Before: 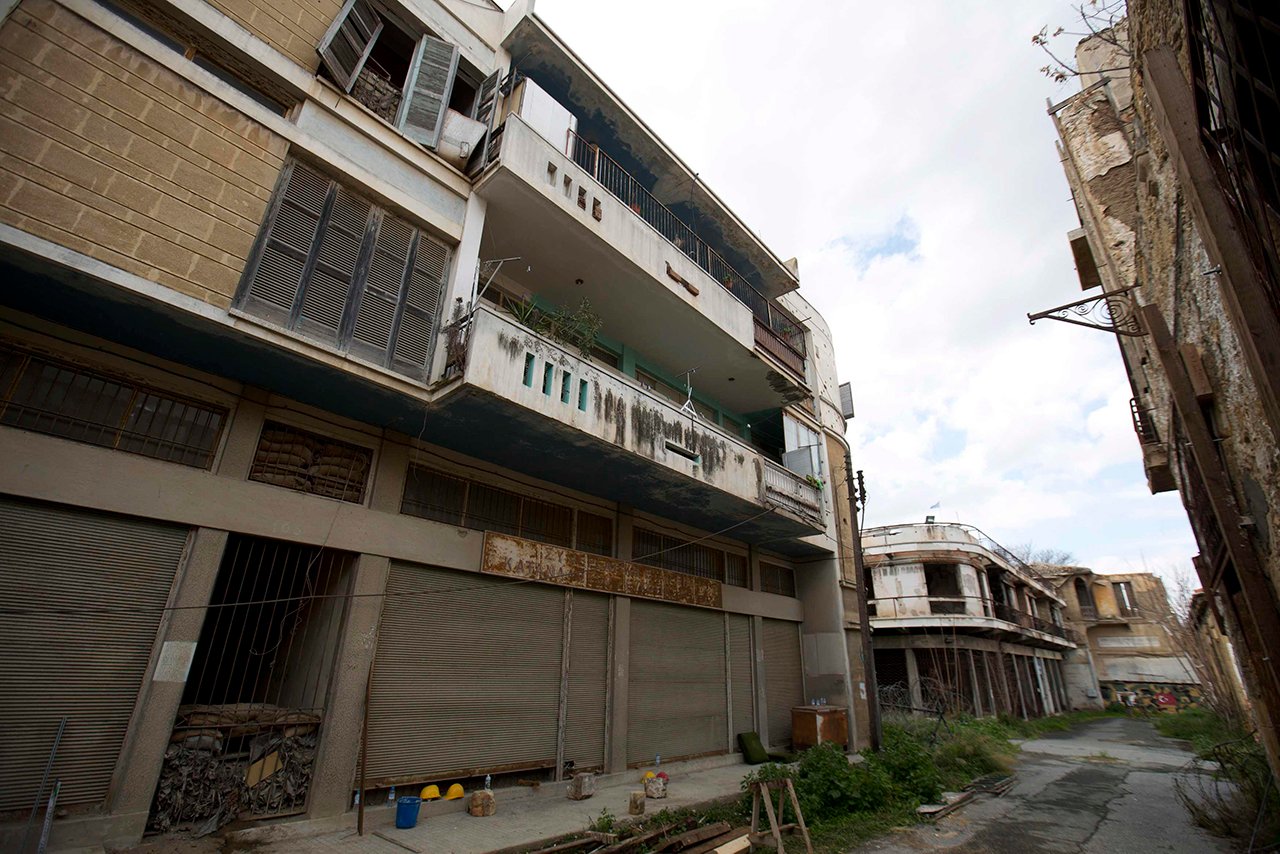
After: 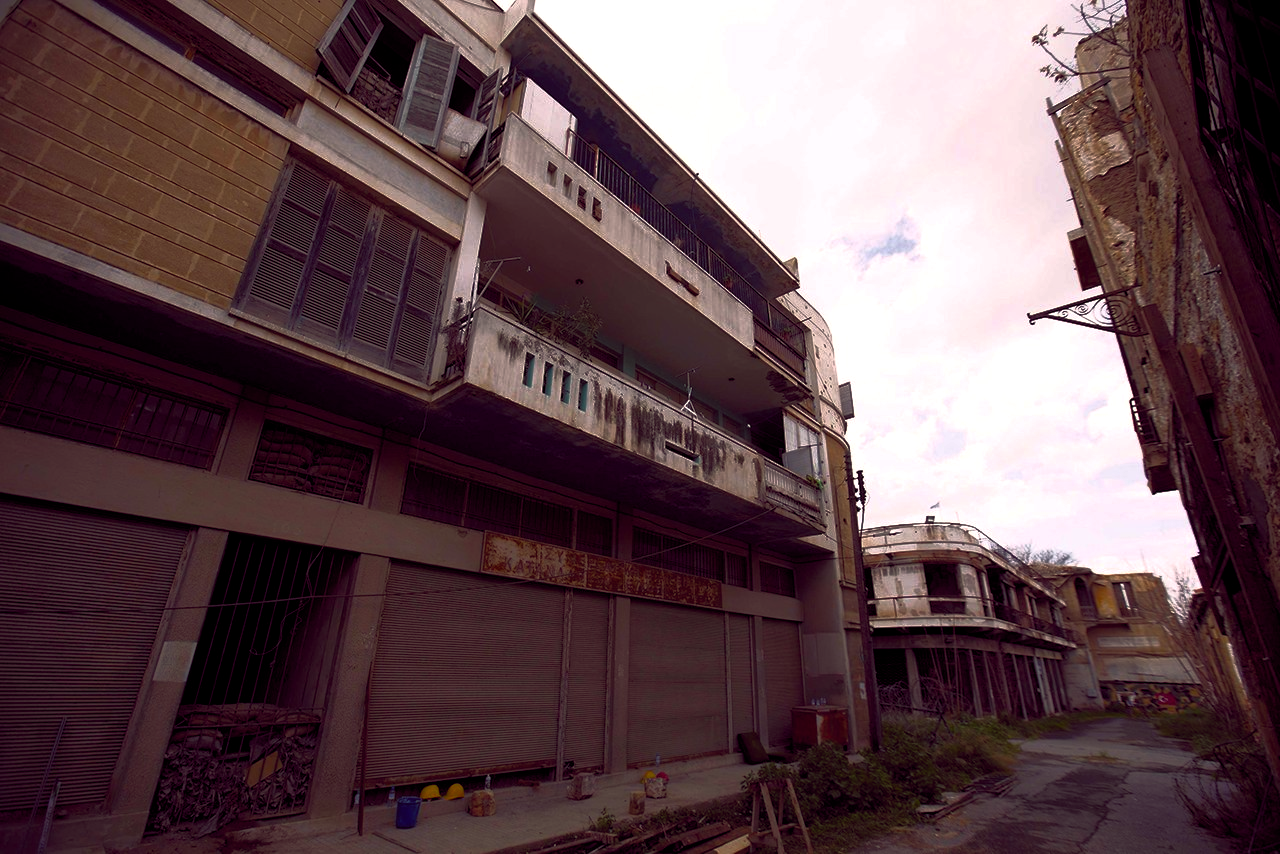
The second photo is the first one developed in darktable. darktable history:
base curve: curves: ch0 [(0, 0) (0.564, 0.291) (0.802, 0.731) (1, 1)]
color balance rgb: shadows lift › chroma 6.43%, shadows lift › hue 305.74°, highlights gain › chroma 2.43%, highlights gain › hue 35.74°, global offset › chroma 0.28%, global offset › hue 320.29°, linear chroma grading › global chroma 5.5%, perceptual saturation grading › global saturation 30%, contrast 5.15%
